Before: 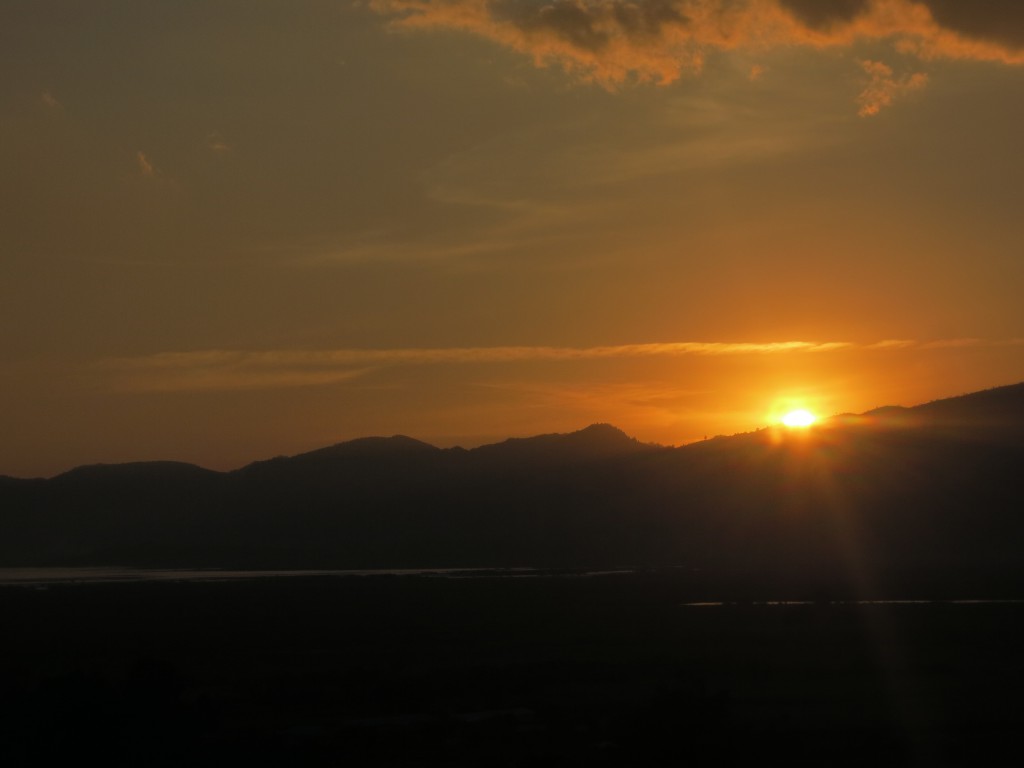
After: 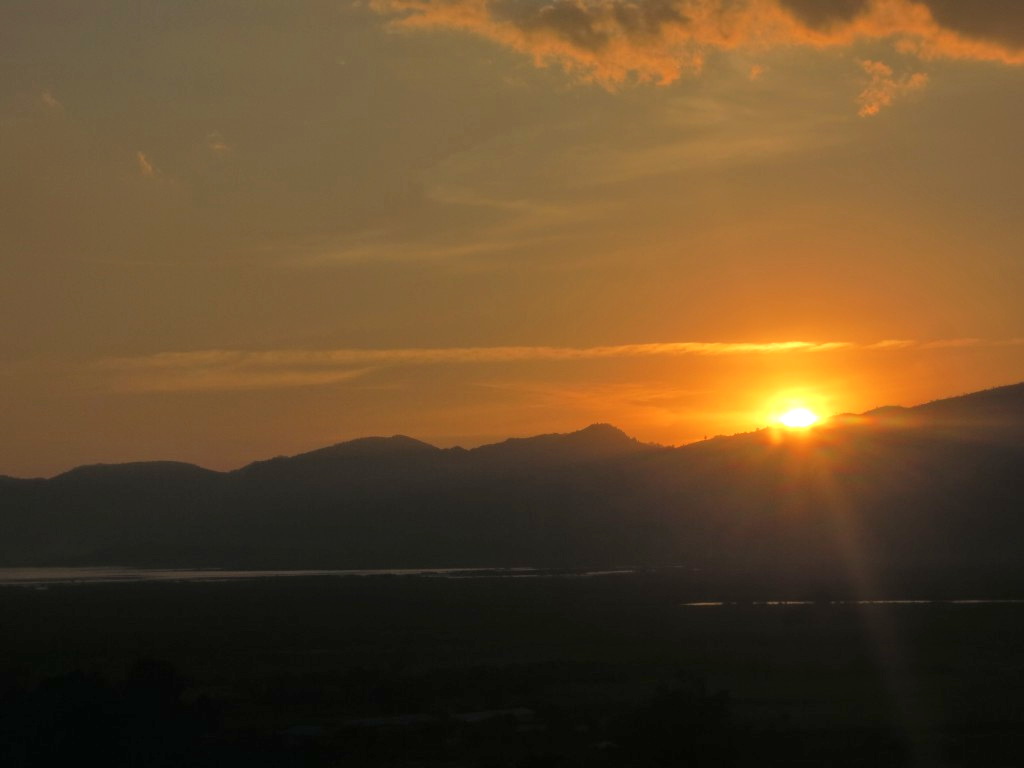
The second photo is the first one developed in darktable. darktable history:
tone equalizer: -8 EV 0.25 EV, -7 EV 0.417 EV, -6 EV 0.417 EV, -5 EV 0.25 EV, -3 EV -0.25 EV, -2 EV -0.417 EV, -1 EV -0.417 EV, +0 EV -0.25 EV, edges refinement/feathering 500, mask exposure compensation -1.57 EV, preserve details guided filter
exposure: black level correction 0, exposure 0.877 EV, compensate exposure bias true, compensate highlight preservation false
